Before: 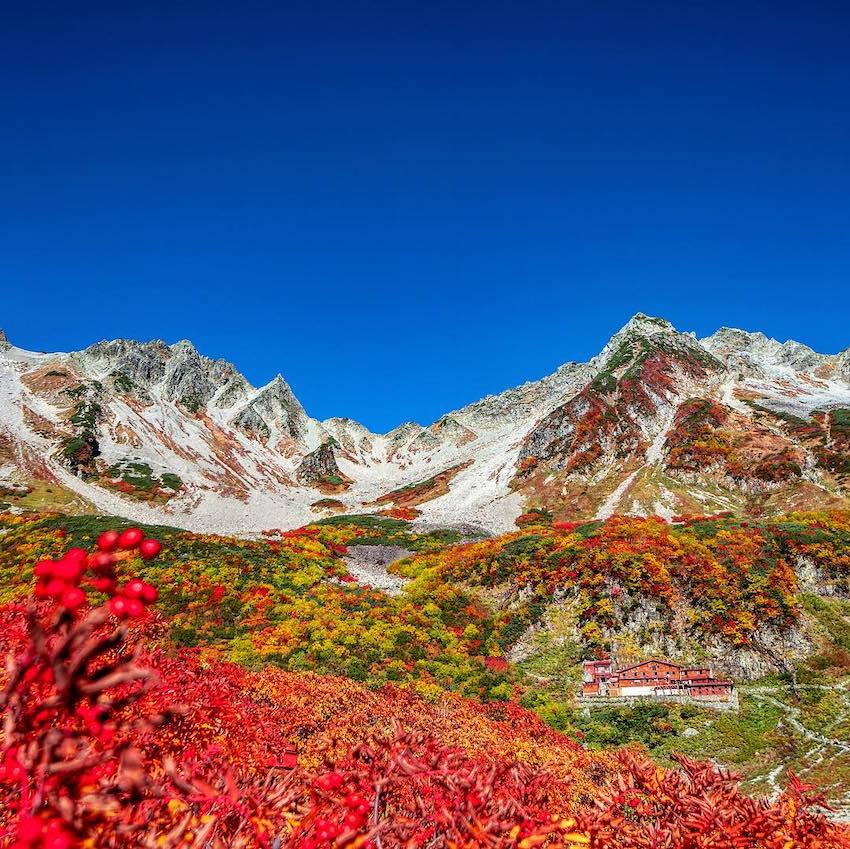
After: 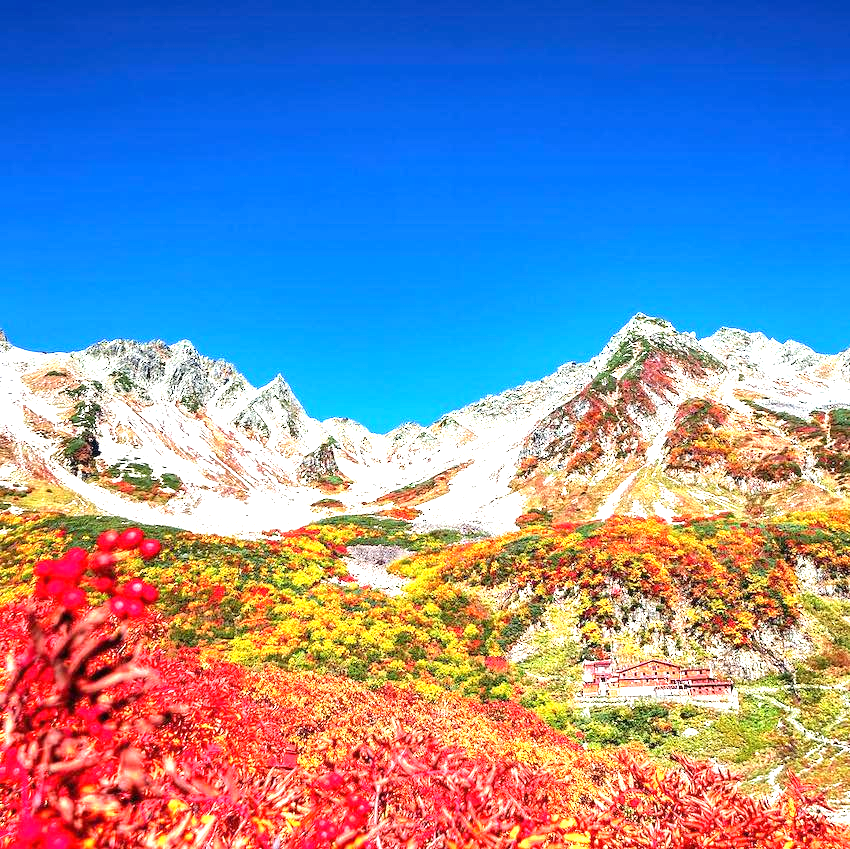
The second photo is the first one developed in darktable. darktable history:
exposure: black level correction 0, exposure 1.541 EV, compensate highlight preservation false
